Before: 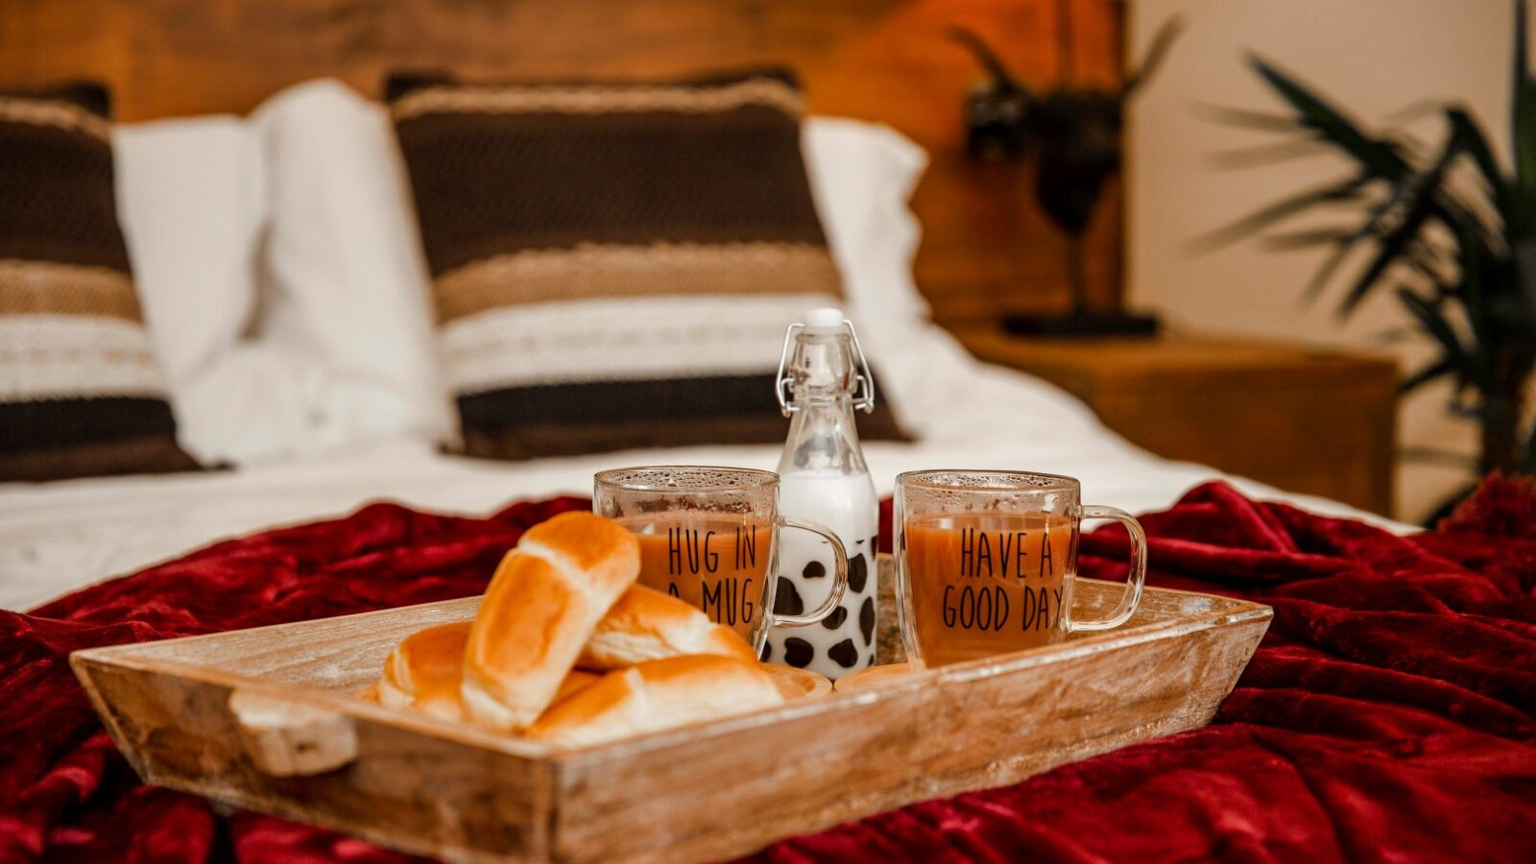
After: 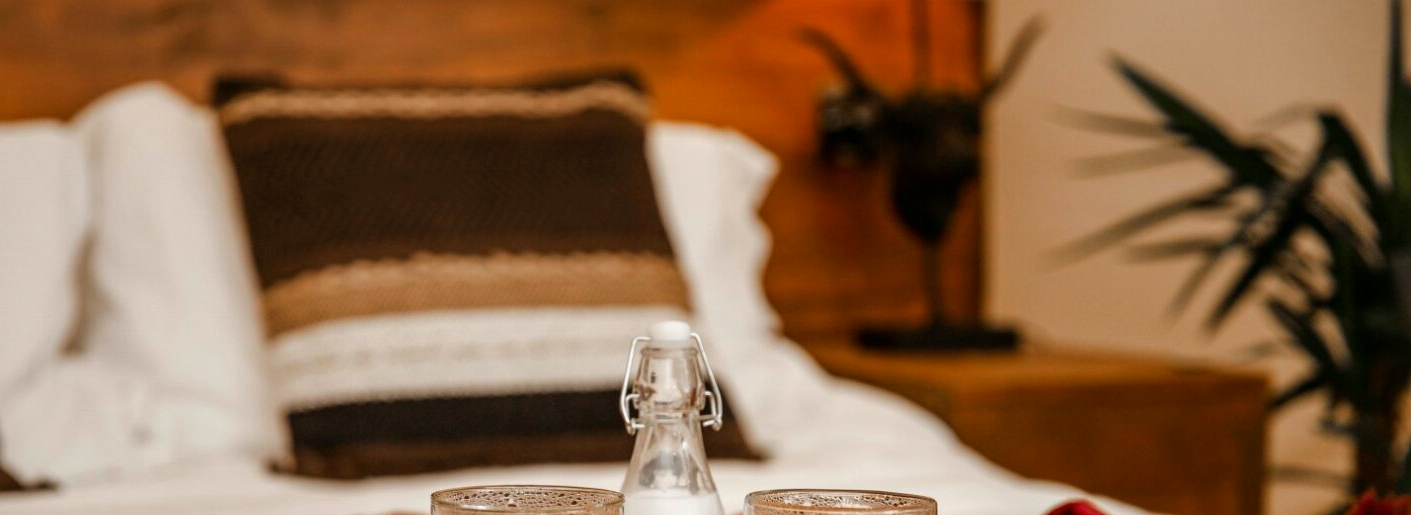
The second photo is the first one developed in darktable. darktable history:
crop and rotate: left 11.812%, bottom 42.776%
color balance: mode lift, gamma, gain (sRGB), lift [1, 0.99, 1.01, 0.992], gamma [1, 1.037, 0.974, 0.963]
